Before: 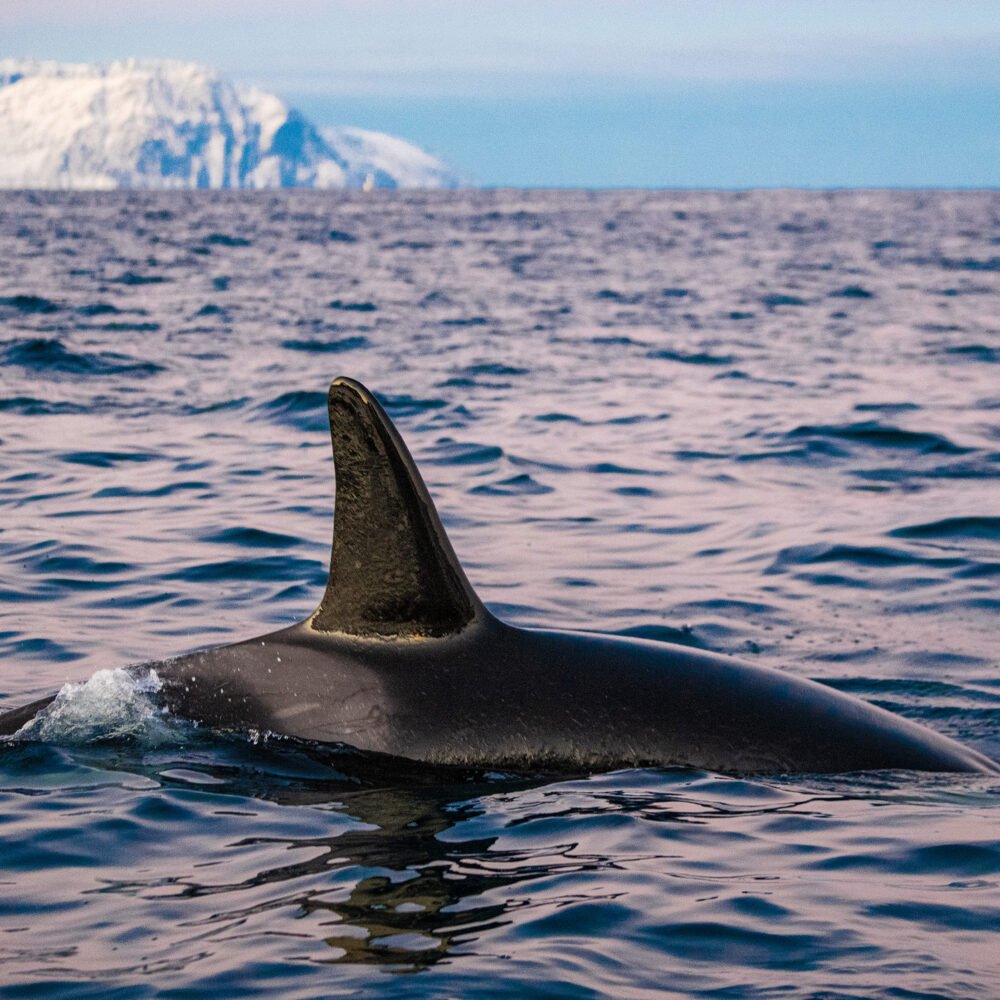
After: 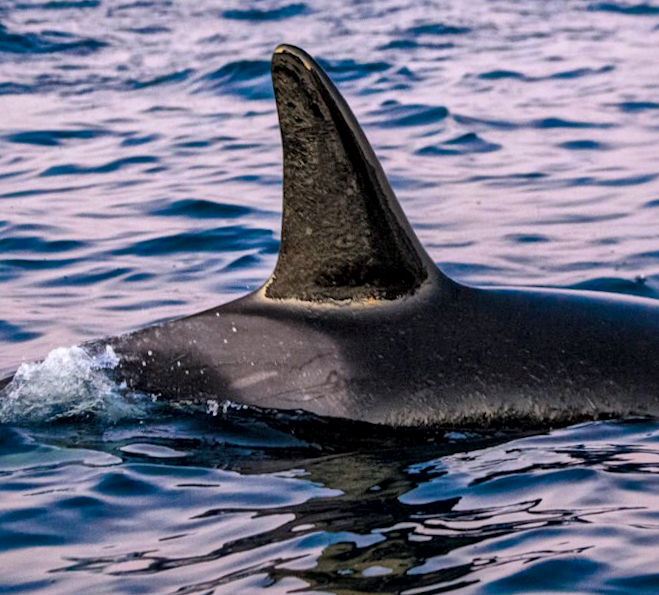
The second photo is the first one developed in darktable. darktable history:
crop and rotate: angle -0.82°, left 3.85%, top 31.828%, right 27.992%
local contrast: mode bilateral grid, contrast 20, coarseness 19, detail 163%, midtone range 0.2
color calibration: illuminant as shot in camera, x 0.358, y 0.373, temperature 4628.91 K
contrast brightness saturation: contrast 0.03, brightness 0.06, saturation 0.13
rotate and perspective: rotation -3.52°, crop left 0.036, crop right 0.964, crop top 0.081, crop bottom 0.919
